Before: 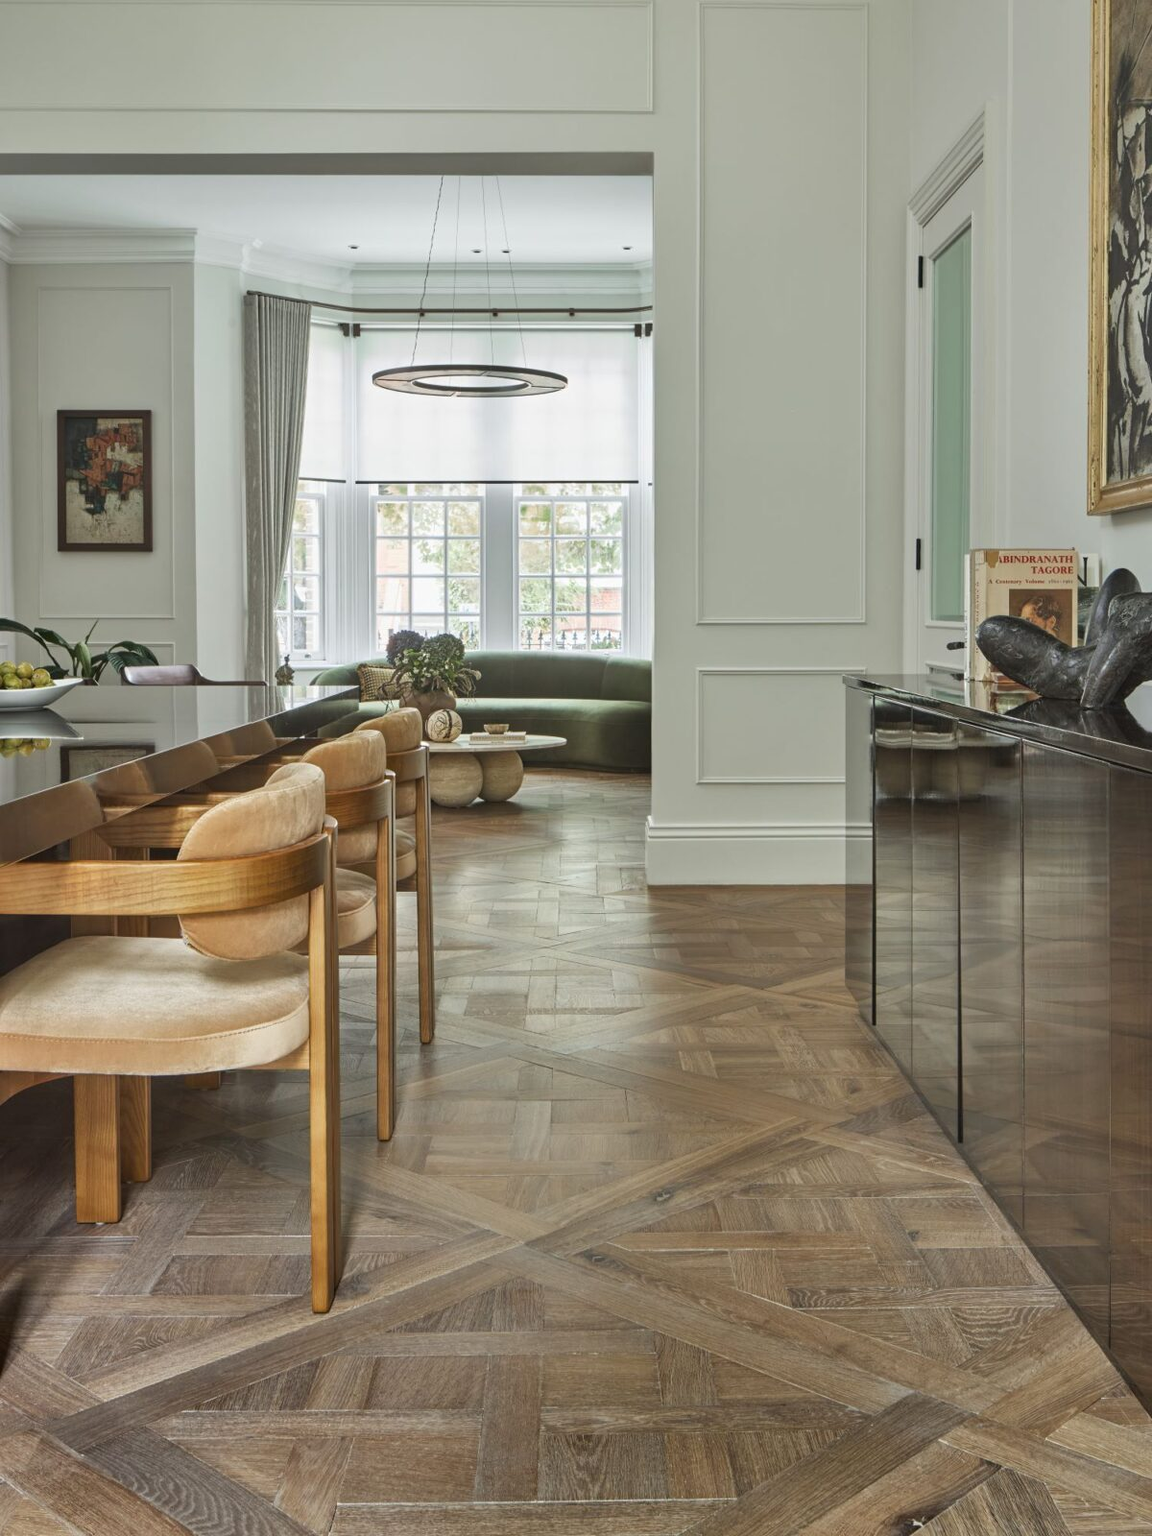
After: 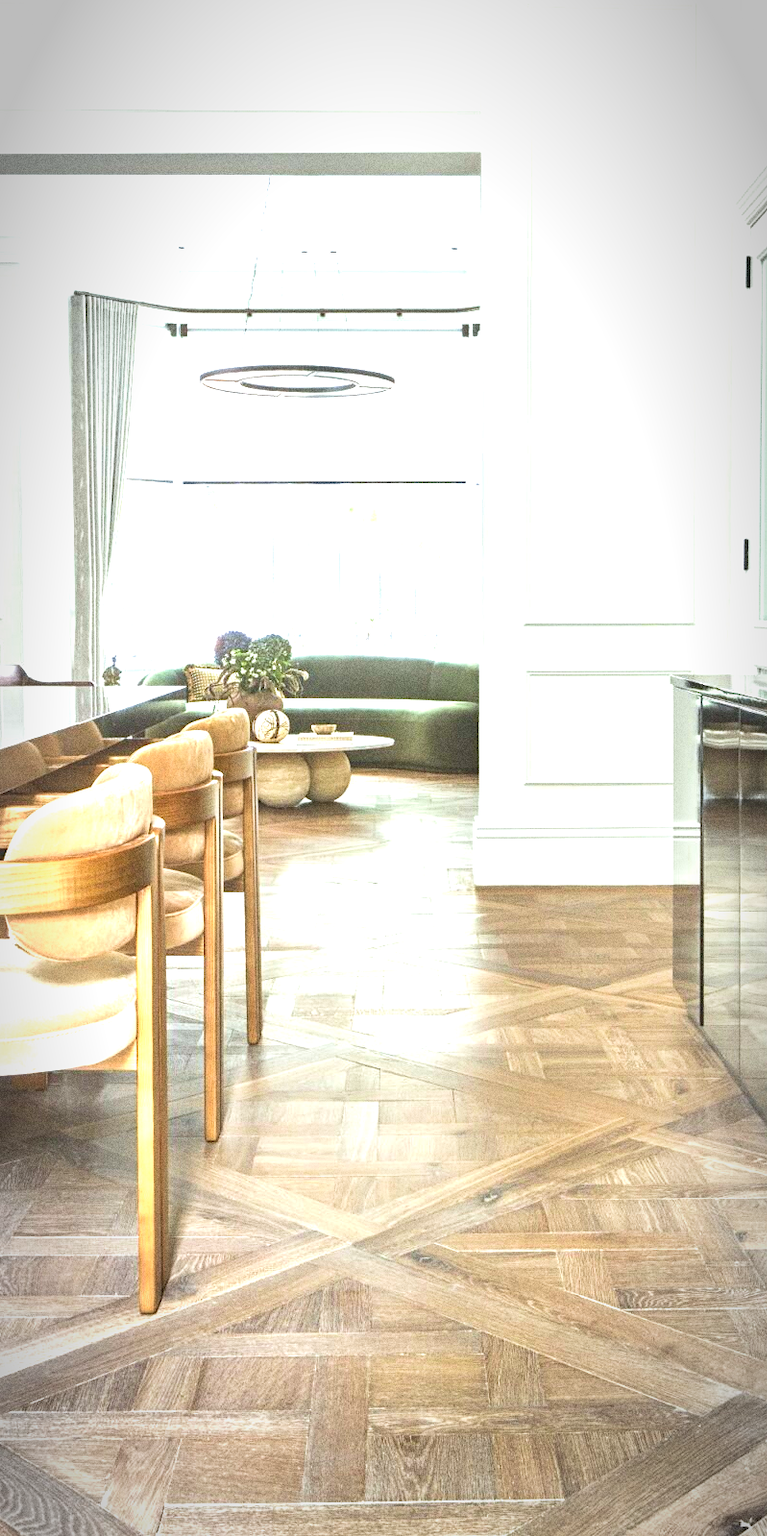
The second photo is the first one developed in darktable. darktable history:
exposure: black level correction 0, exposure 1.741 EV, compensate exposure bias true, compensate highlight preservation false
crop and rotate: left 15.055%, right 18.278%
white balance: red 0.974, blue 1.044
vignetting: automatic ratio true
velvia: on, module defaults
grain: coarseness 0.09 ISO, strength 40%
